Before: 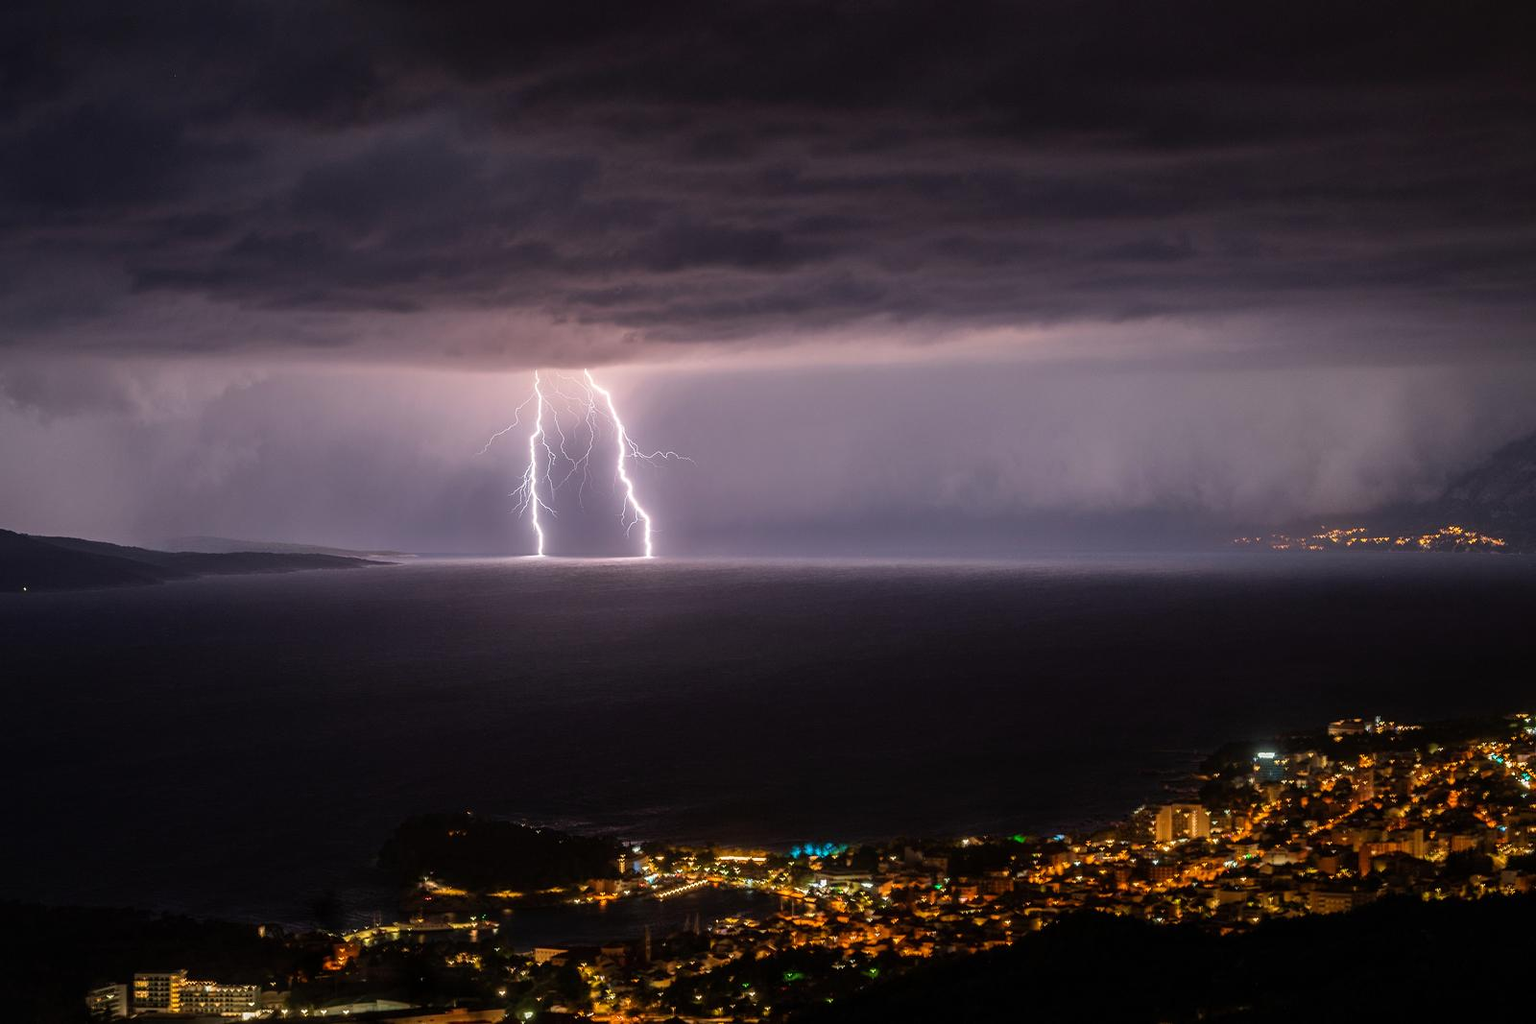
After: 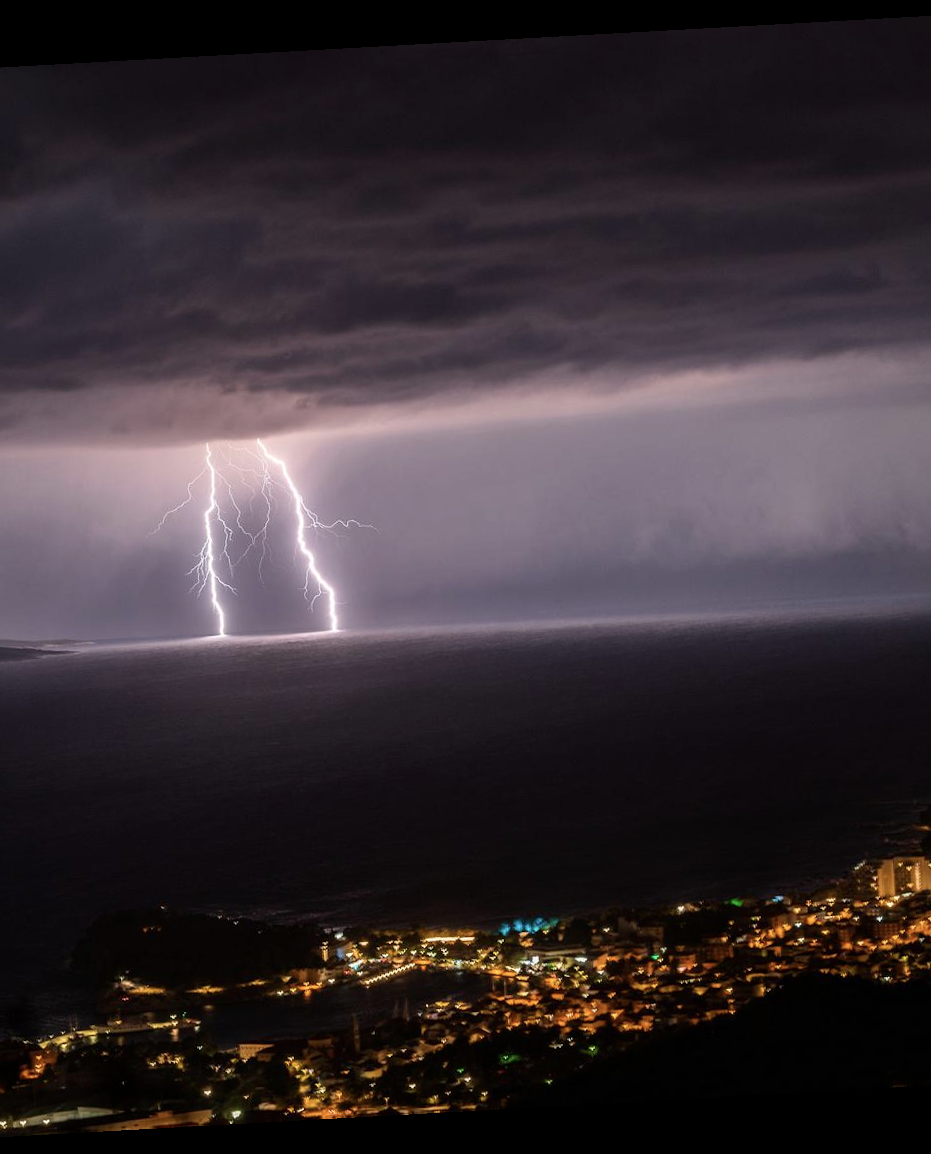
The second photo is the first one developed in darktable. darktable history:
rotate and perspective: rotation -3.18°, automatic cropping off
contrast brightness saturation: contrast 0.11, saturation -0.17
crop and rotate: left 22.516%, right 21.234%
